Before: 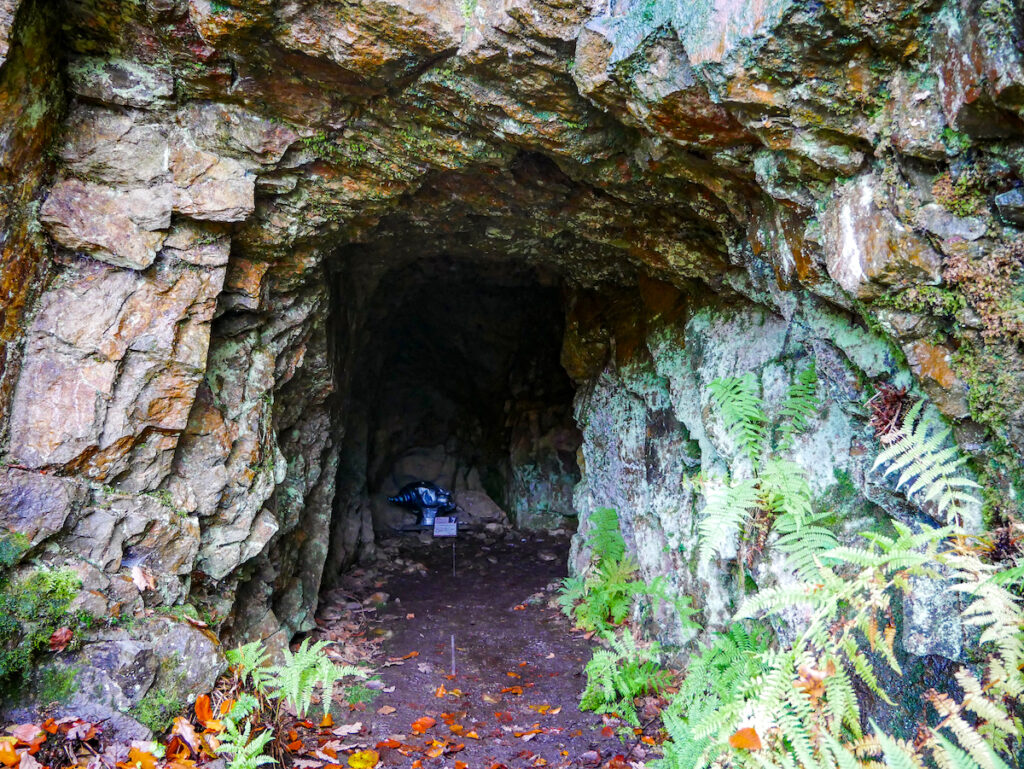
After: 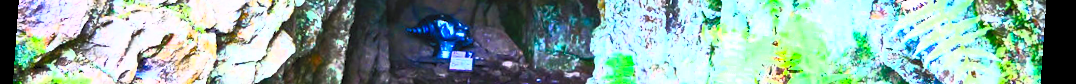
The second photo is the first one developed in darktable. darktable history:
contrast brightness saturation: contrast 1, brightness 1, saturation 1
rotate and perspective: rotation 4.1°, automatic cropping off
crop and rotate: top 59.084%, bottom 30.916%
